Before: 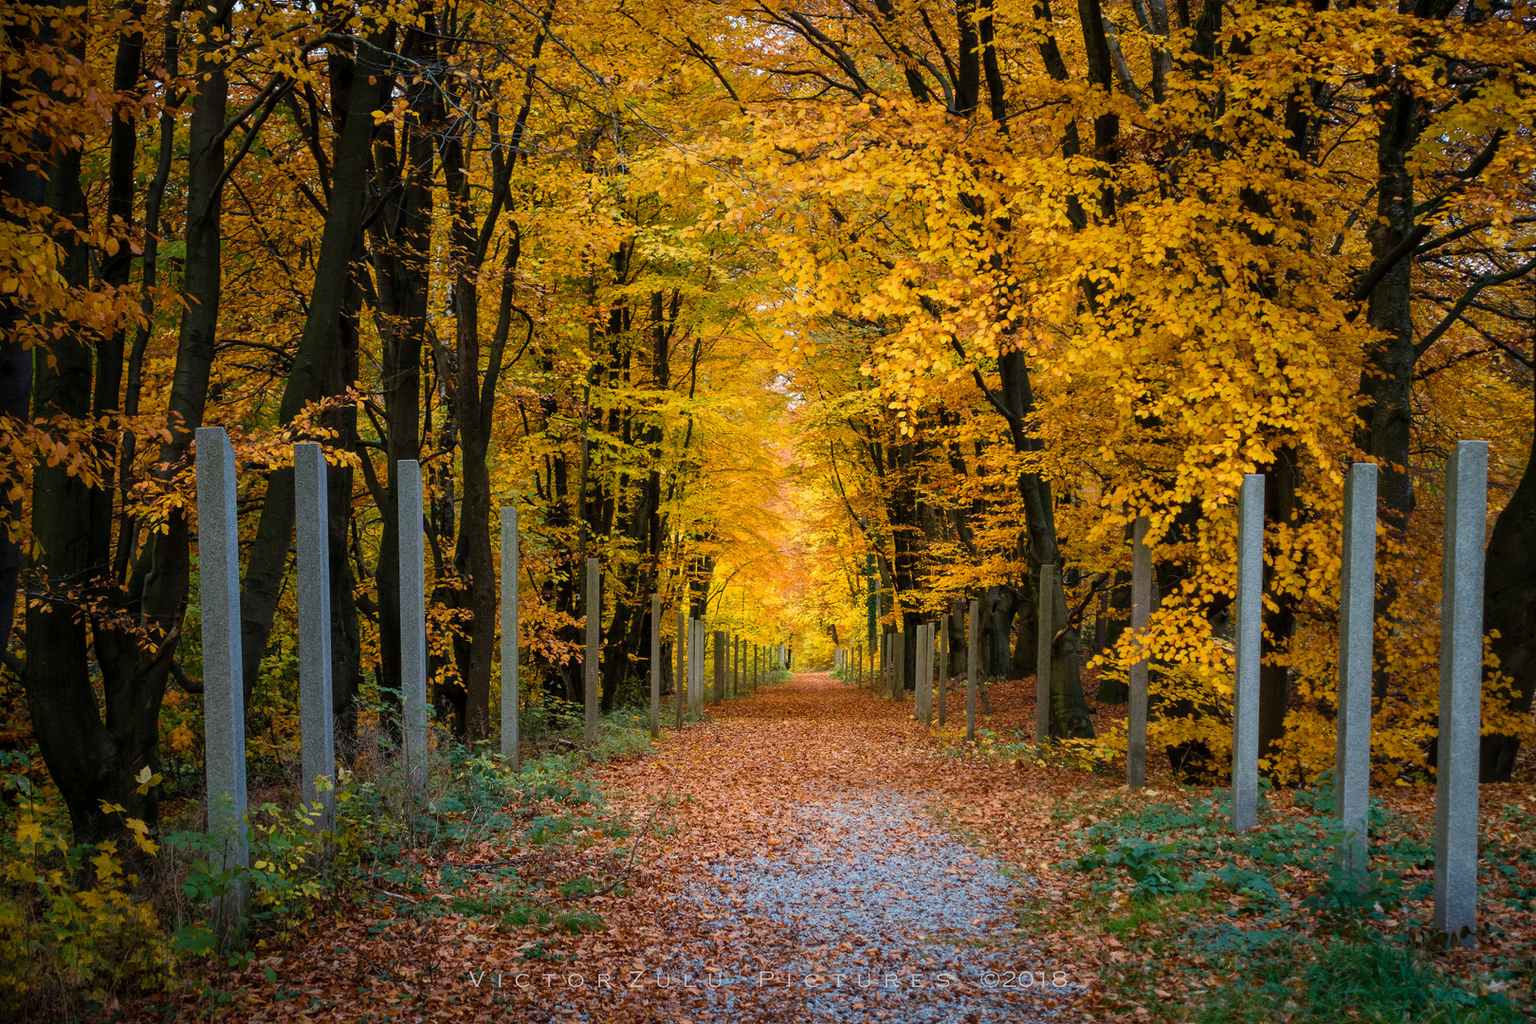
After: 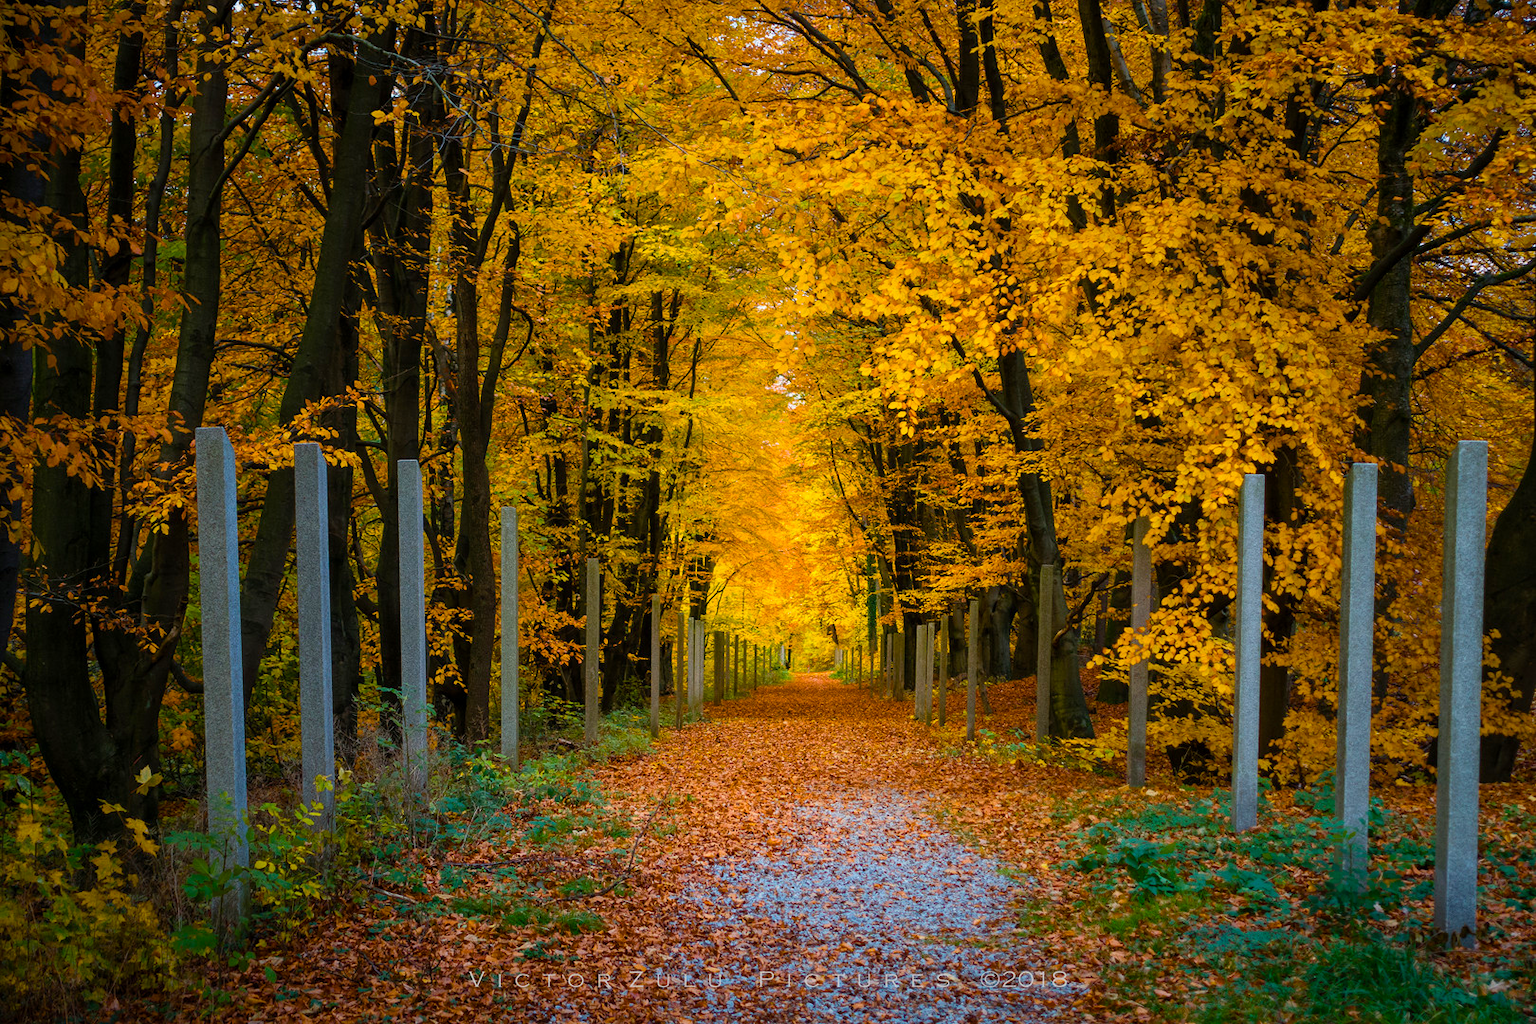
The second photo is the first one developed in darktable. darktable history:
tone equalizer: on, module defaults
color balance rgb: linear chroma grading › global chroma 10%, perceptual saturation grading › global saturation 30%, global vibrance 10%
